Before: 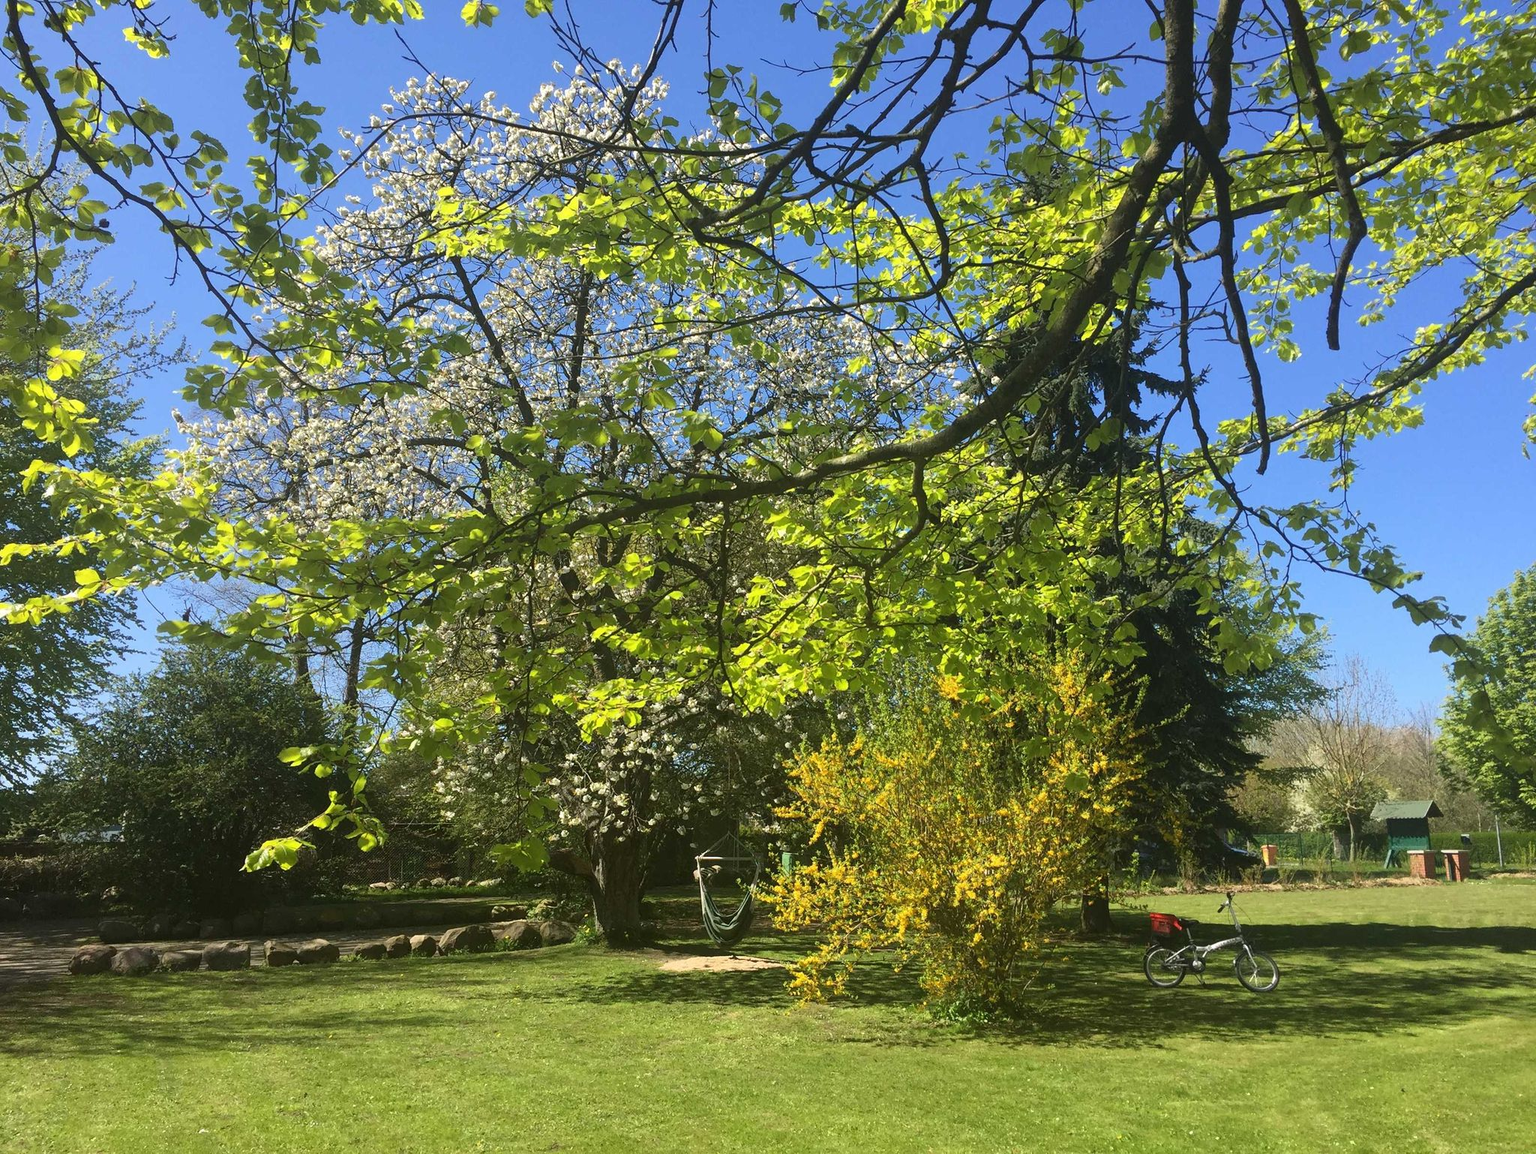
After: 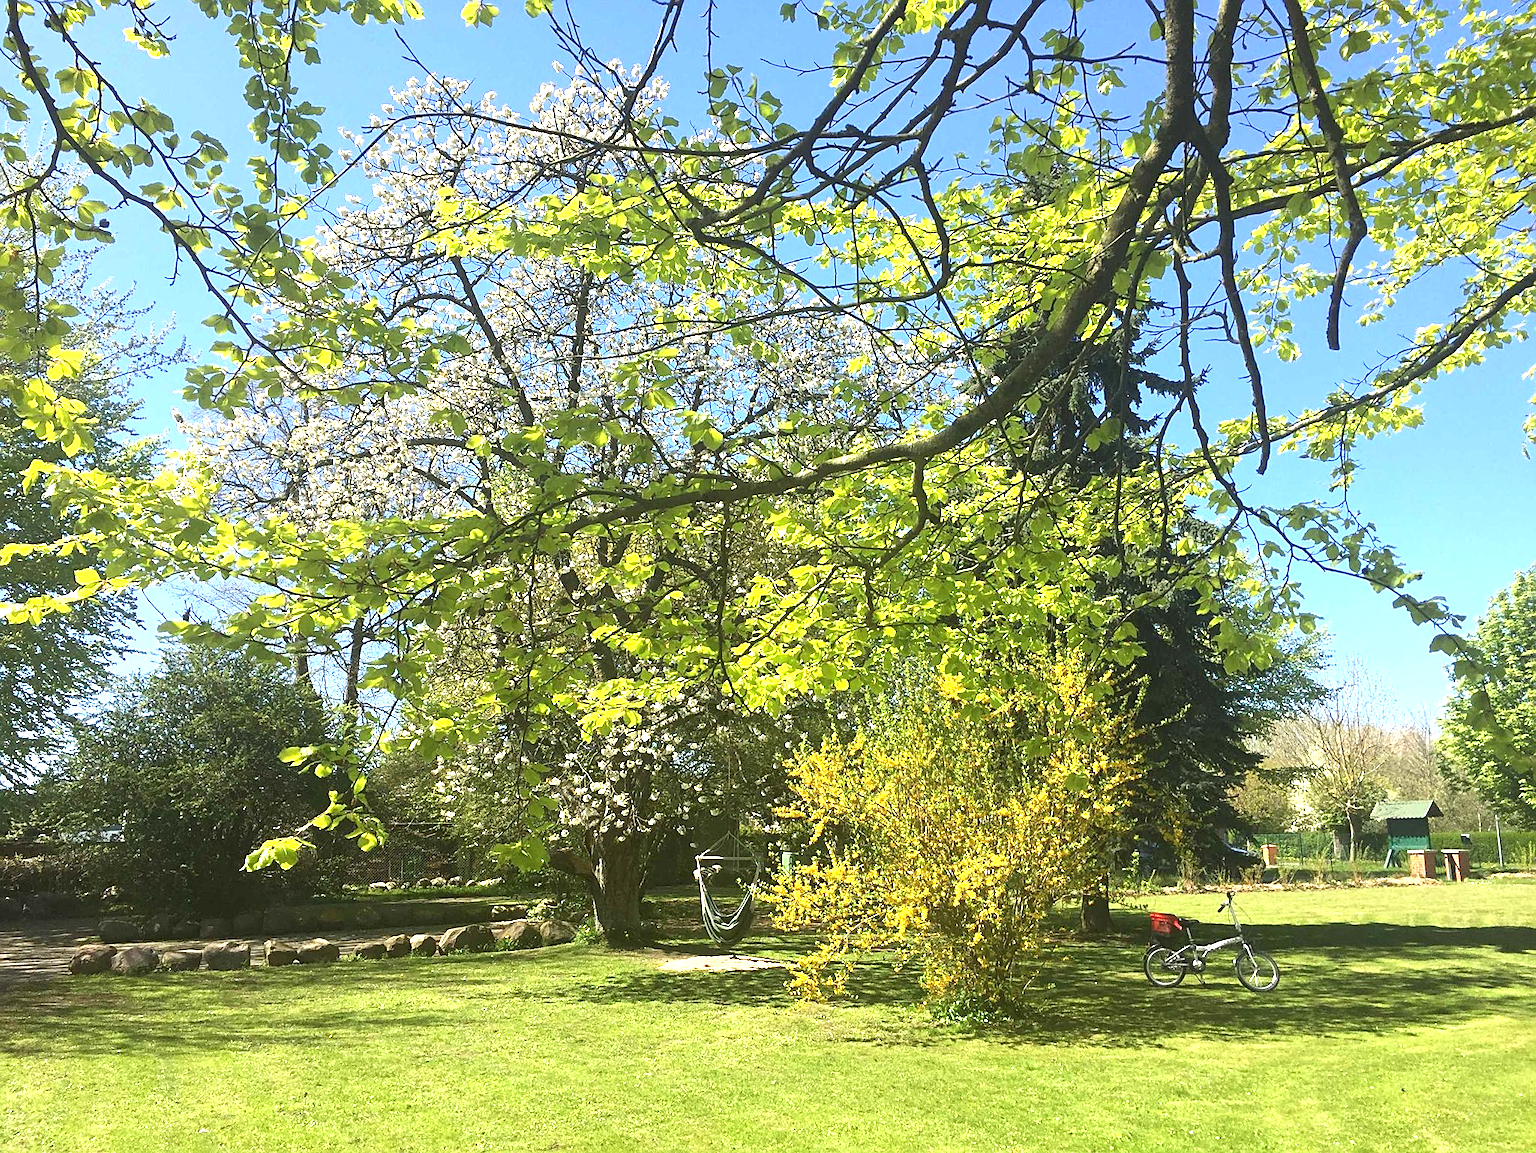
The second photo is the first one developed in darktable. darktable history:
exposure: black level correction 0, exposure 1.125 EV, compensate exposure bias true, compensate highlight preservation false
sharpen: on, module defaults
